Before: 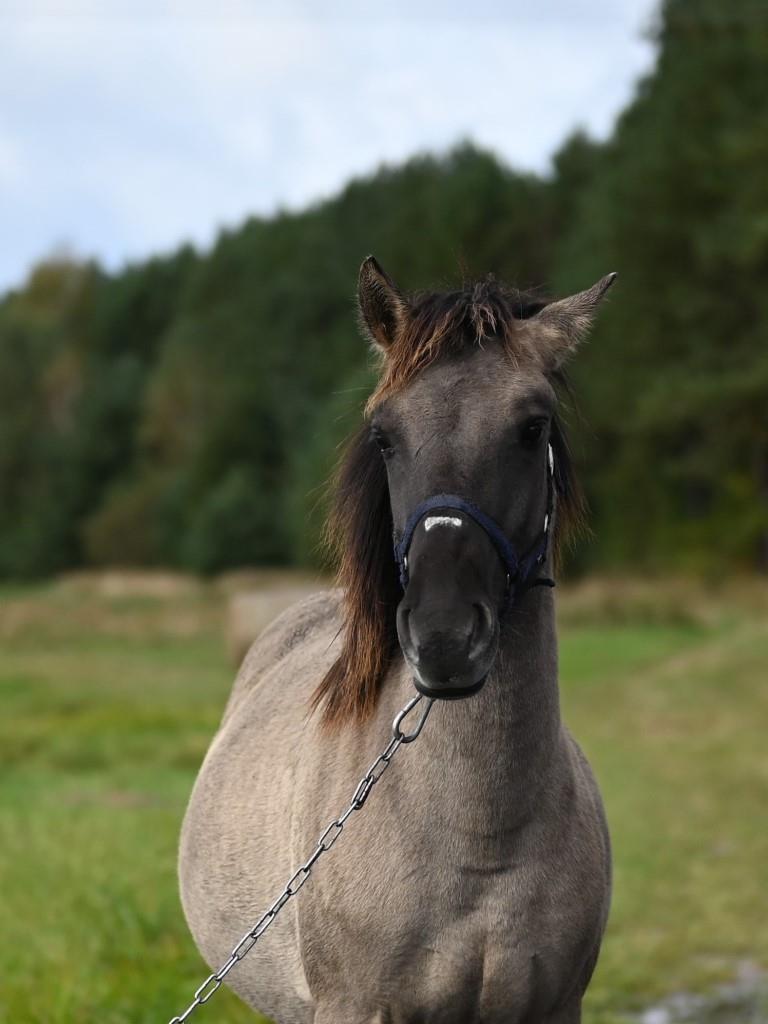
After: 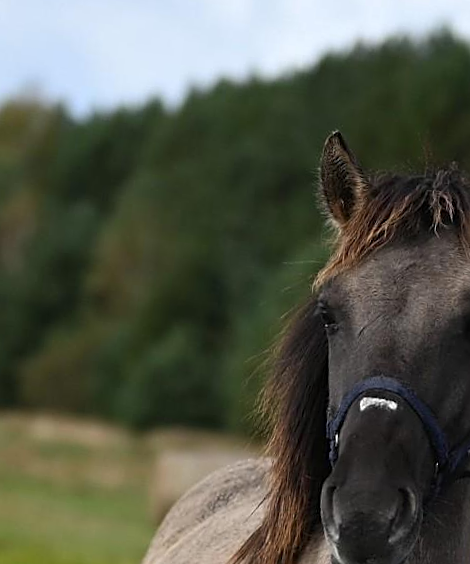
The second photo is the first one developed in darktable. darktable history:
sharpen: on, module defaults
exposure: compensate highlight preservation false
crop and rotate: angle -6.56°, left 2.173%, top 6.742%, right 27.575%, bottom 30.059%
tone equalizer: edges refinement/feathering 500, mask exposure compensation -1.57 EV, preserve details no
